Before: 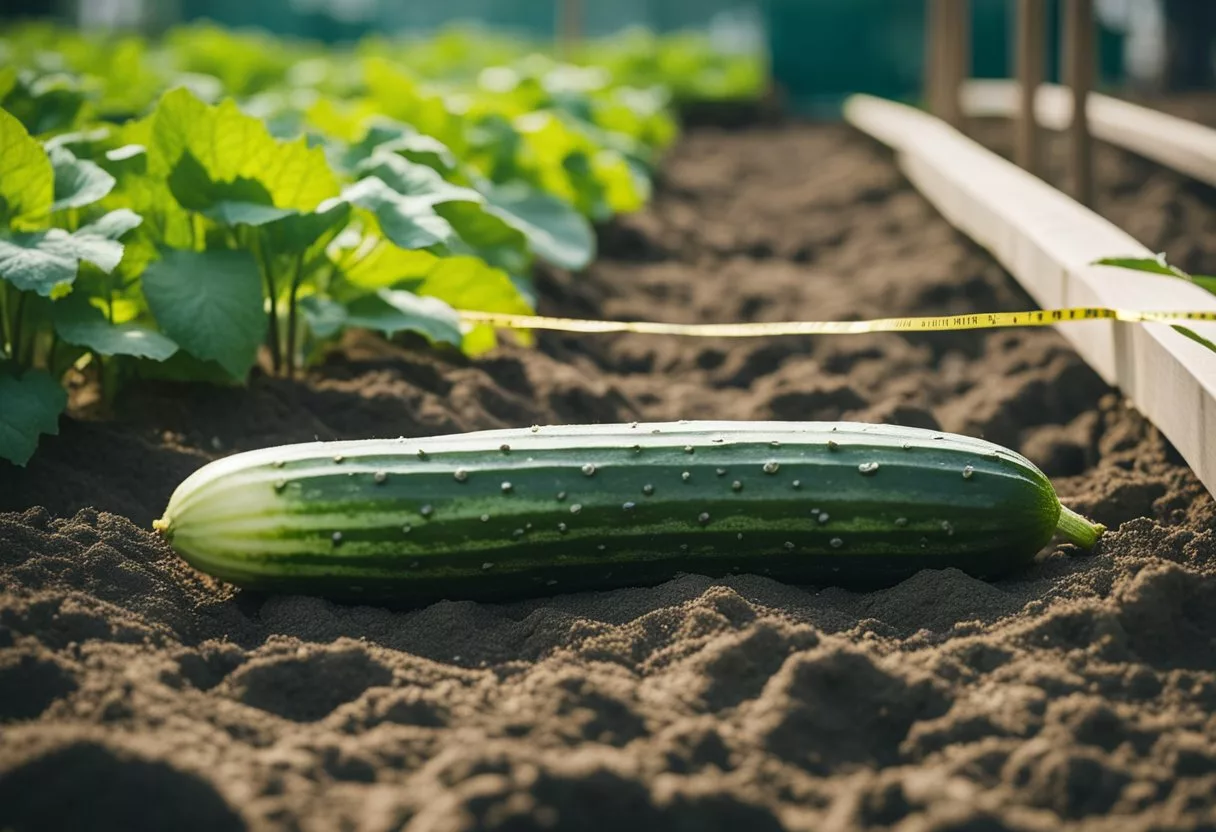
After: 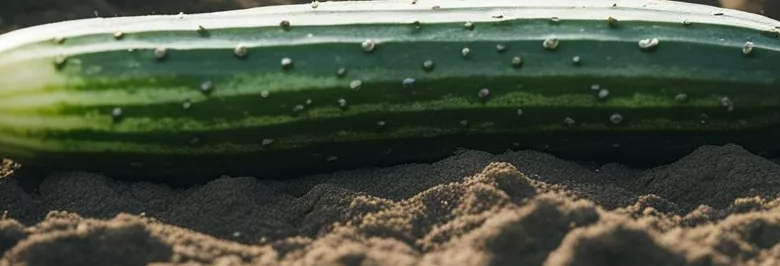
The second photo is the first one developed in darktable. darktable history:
color calibration: illuminant same as pipeline (D50), adaptation XYZ, x 0.345, y 0.358, temperature 5023.09 K
crop: left 18.164%, top 51.059%, right 17.62%, bottom 16.939%
